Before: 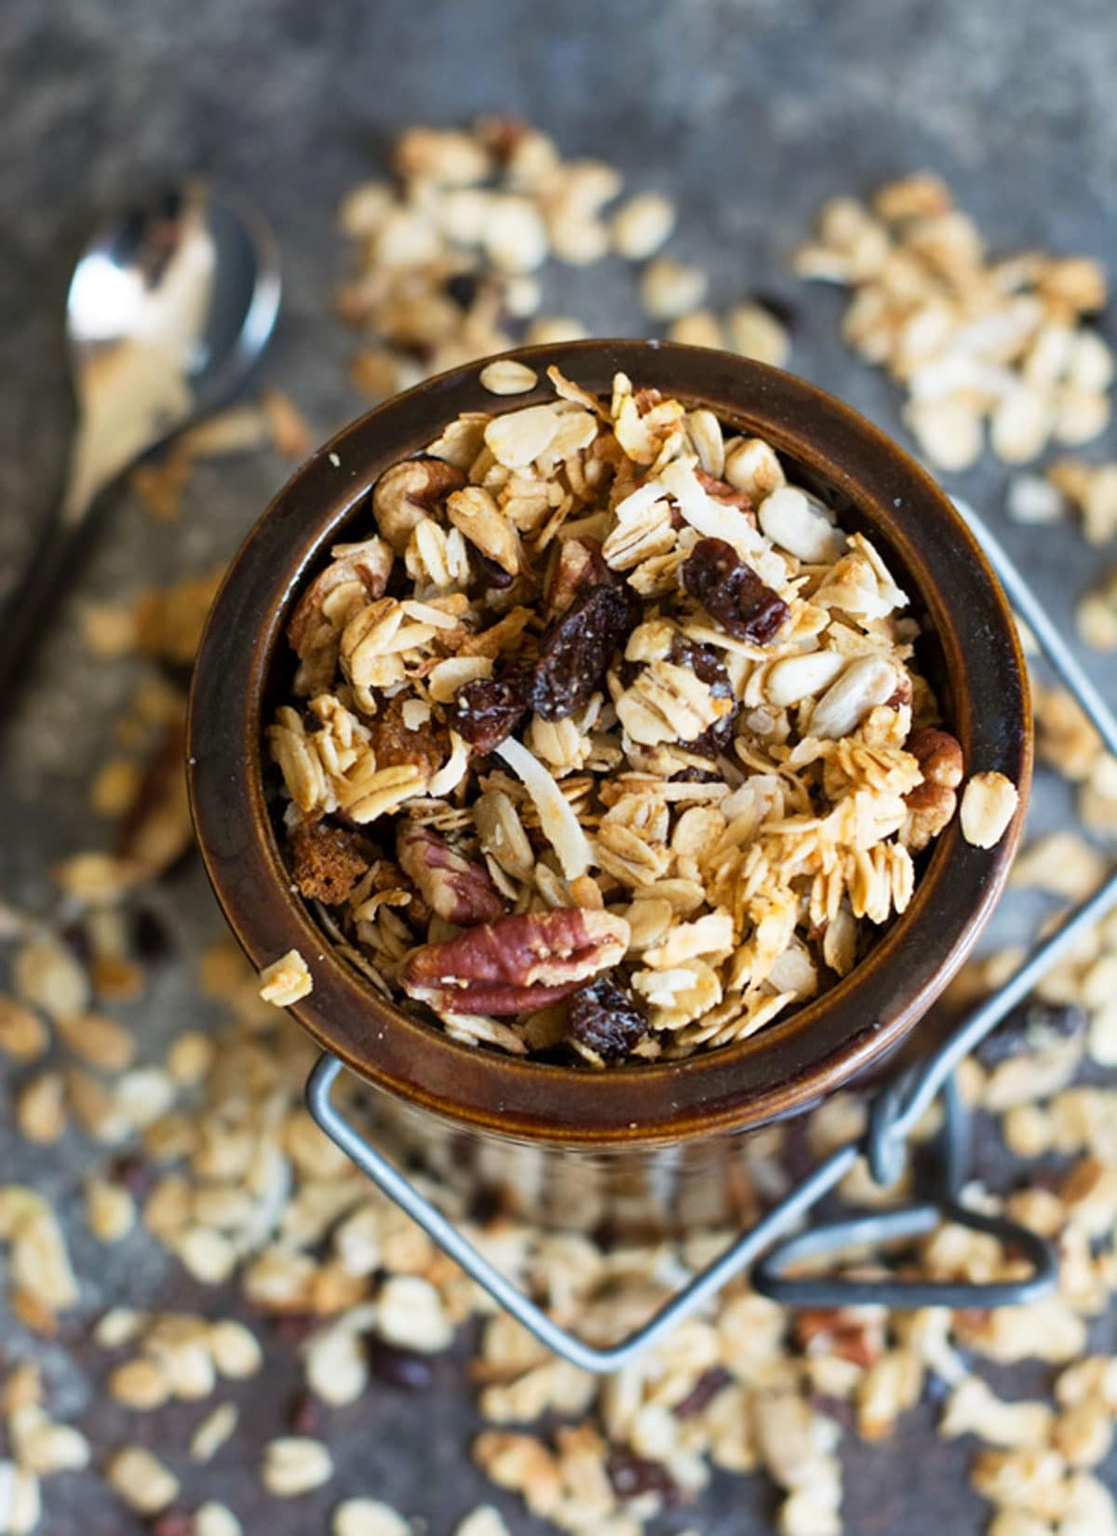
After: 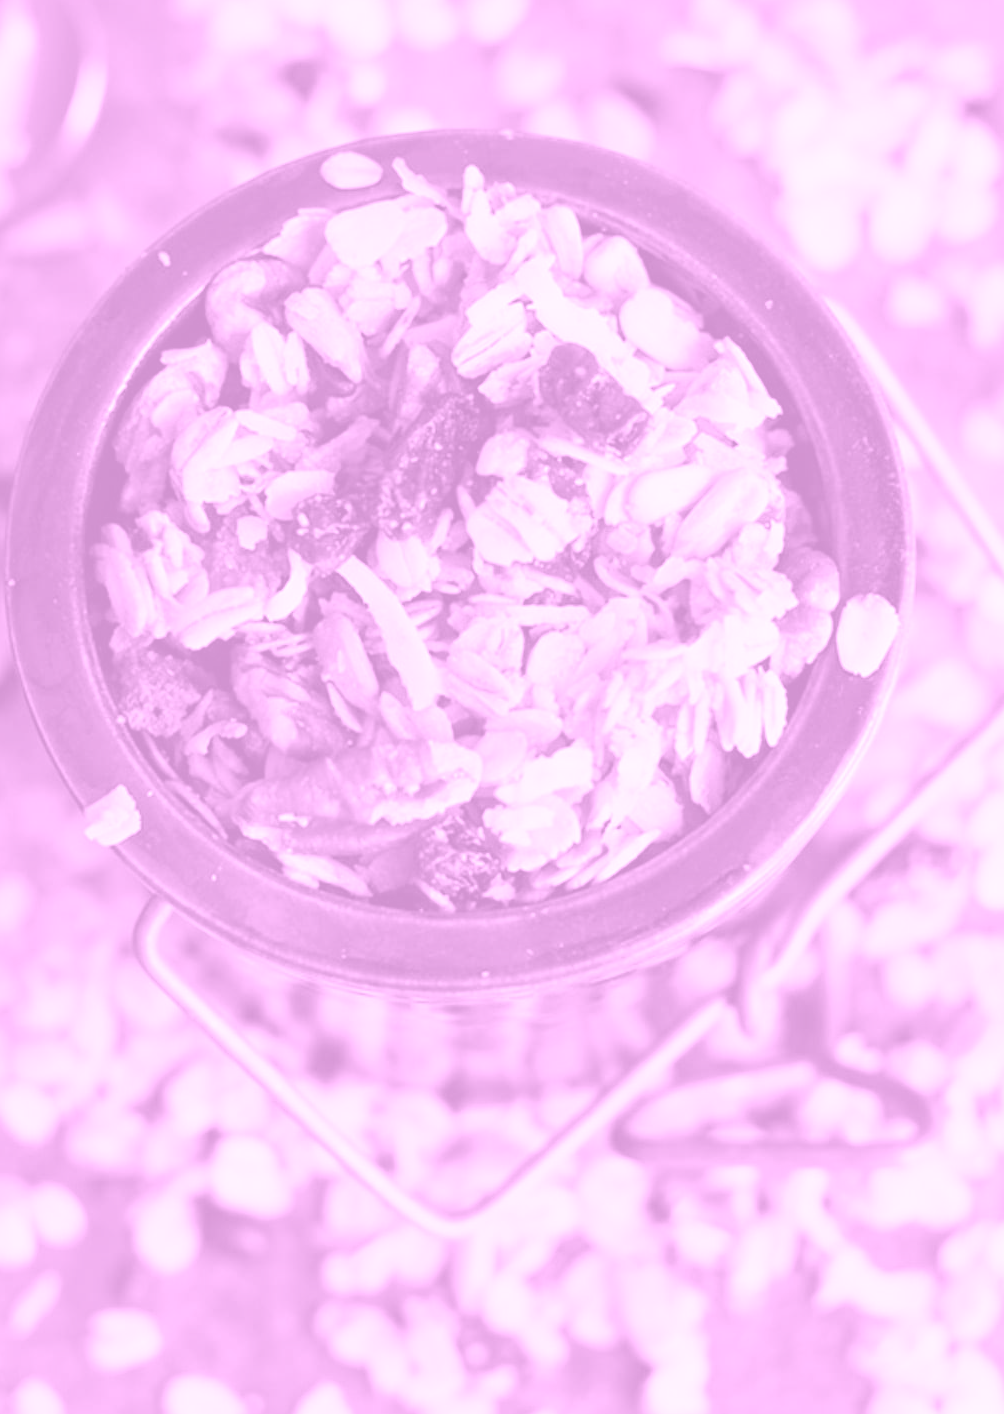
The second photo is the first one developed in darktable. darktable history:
crop: left 16.315%, top 14.246%
exposure: black level correction 0, exposure 0.7 EV, compensate exposure bias true, compensate highlight preservation false
colorize: hue 331.2°, saturation 75%, source mix 30.28%, lightness 70.52%, version 1
